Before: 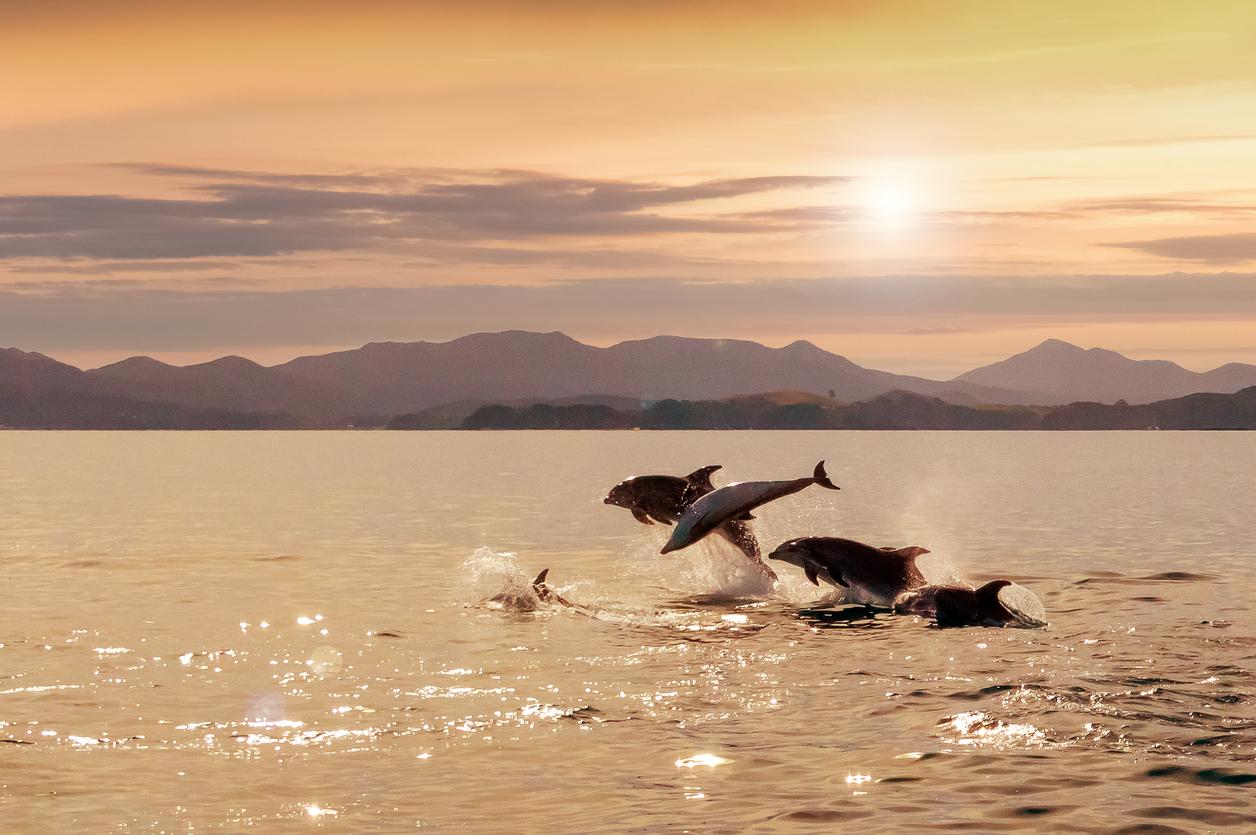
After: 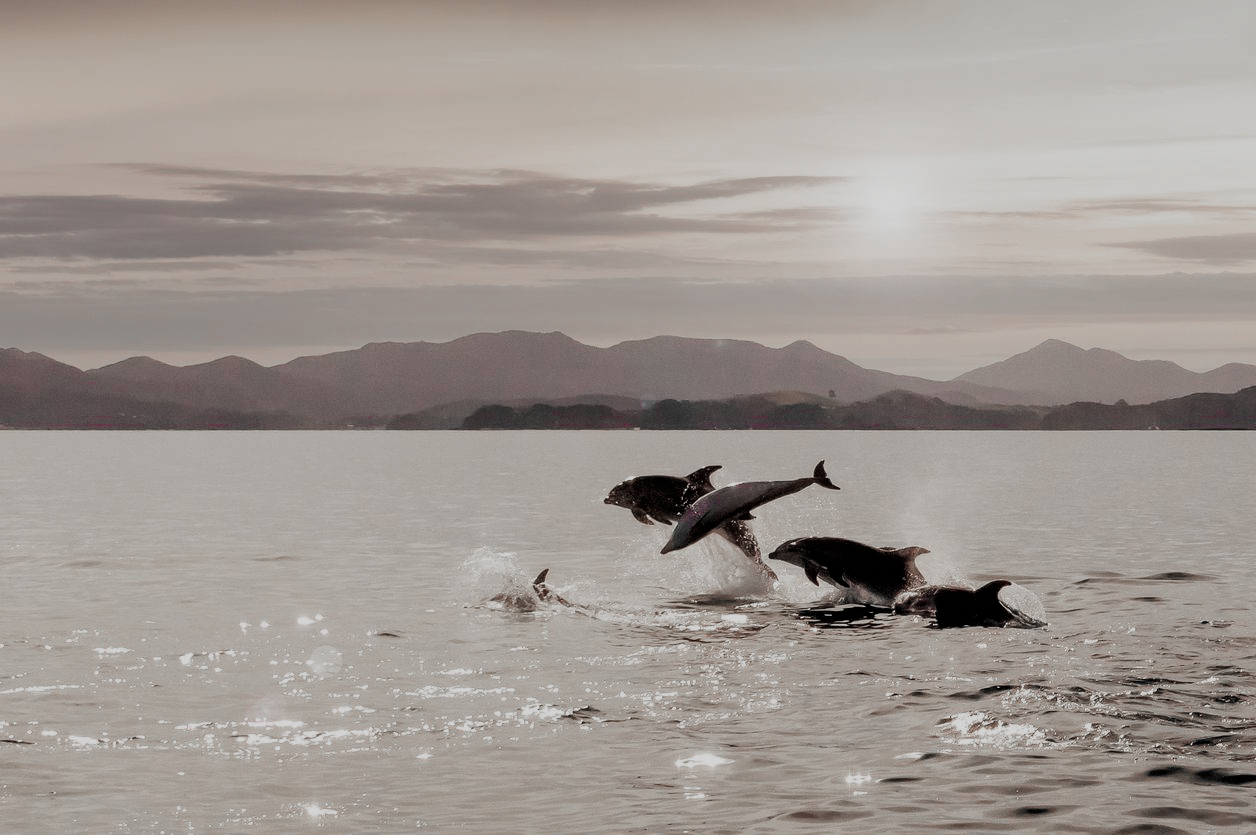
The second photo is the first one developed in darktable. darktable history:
filmic rgb: black relative exposure -6.73 EV, white relative exposure 4.56 EV, hardness 3.25
color zones: curves: ch0 [(0, 0.278) (0.143, 0.5) (0.286, 0.5) (0.429, 0.5) (0.571, 0.5) (0.714, 0.5) (0.857, 0.5) (1, 0.5)]; ch1 [(0, 1) (0.143, 0.165) (0.286, 0) (0.429, 0) (0.571, 0) (0.714, 0) (0.857, 0.5) (1, 0.5)]; ch2 [(0, 0.508) (0.143, 0.5) (0.286, 0.5) (0.429, 0.5) (0.571, 0.5) (0.714, 0.5) (0.857, 0.5) (1, 0.5)]
